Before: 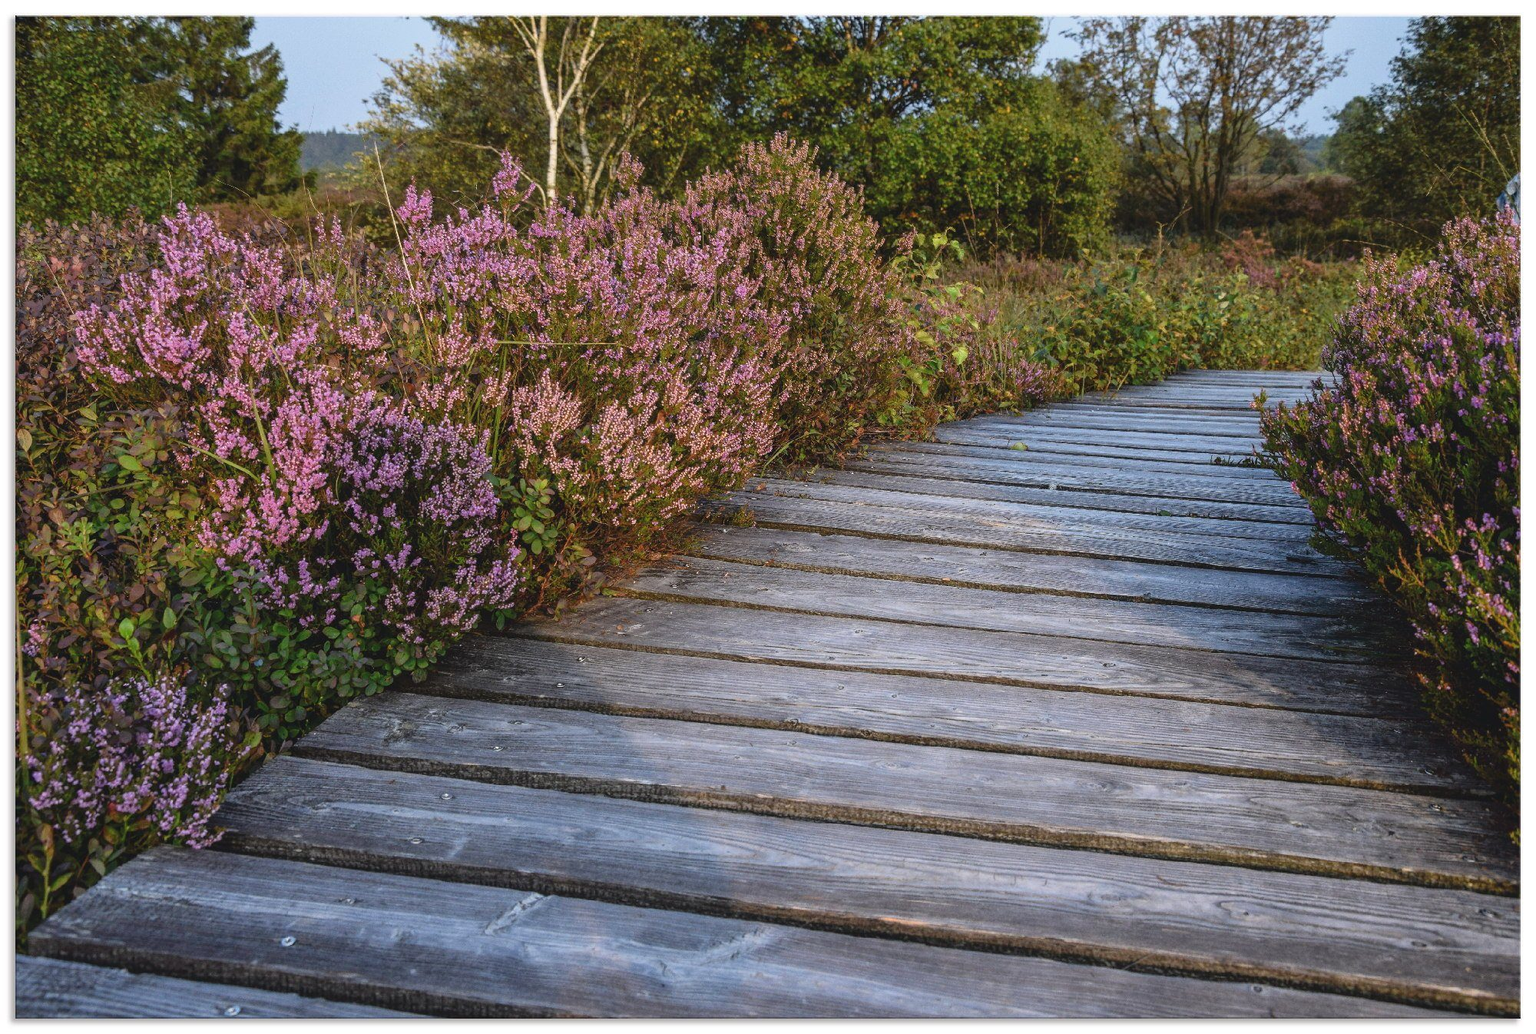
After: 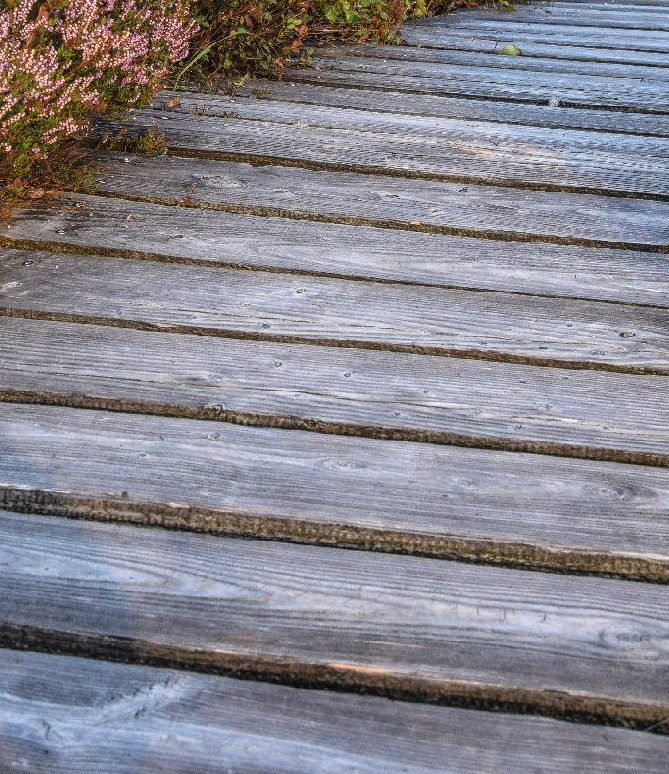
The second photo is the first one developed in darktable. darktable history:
crop: left 40.885%, top 39.518%, right 25.634%, bottom 2.921%
tone equalizer: mask exposure compensation -0.506 EV
exposure: exposure 0.128 EV, compensate highlight preservation false
local contrast: detail 130%
